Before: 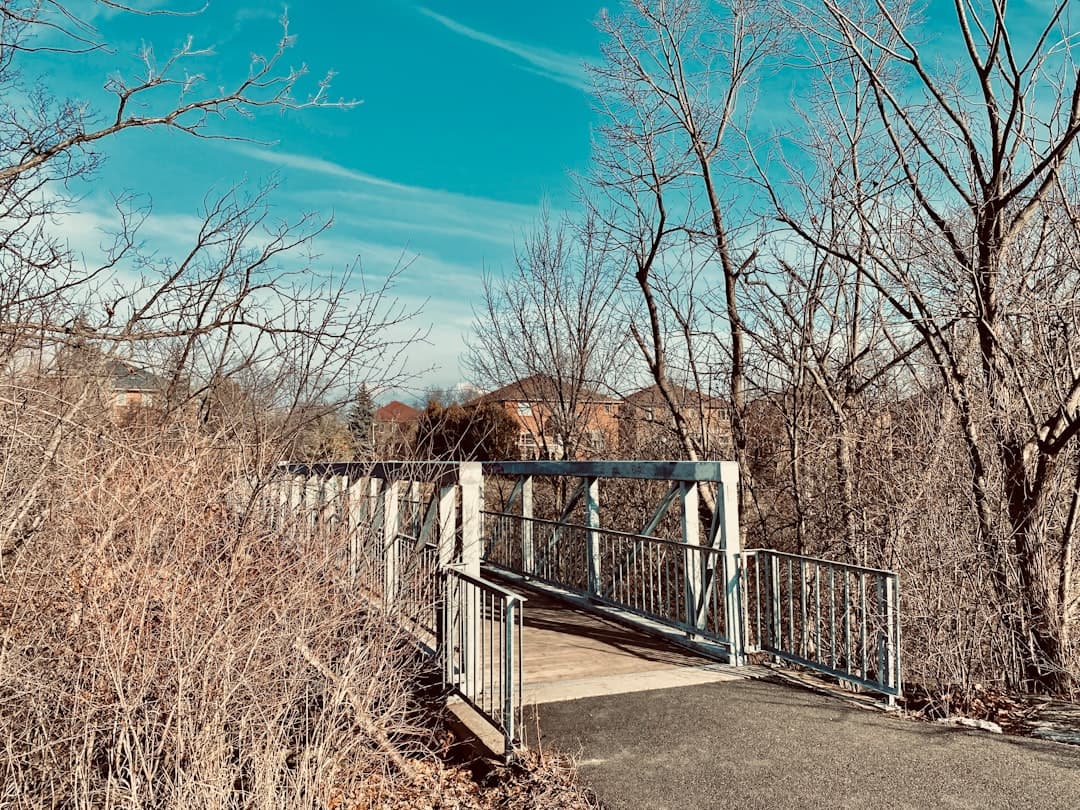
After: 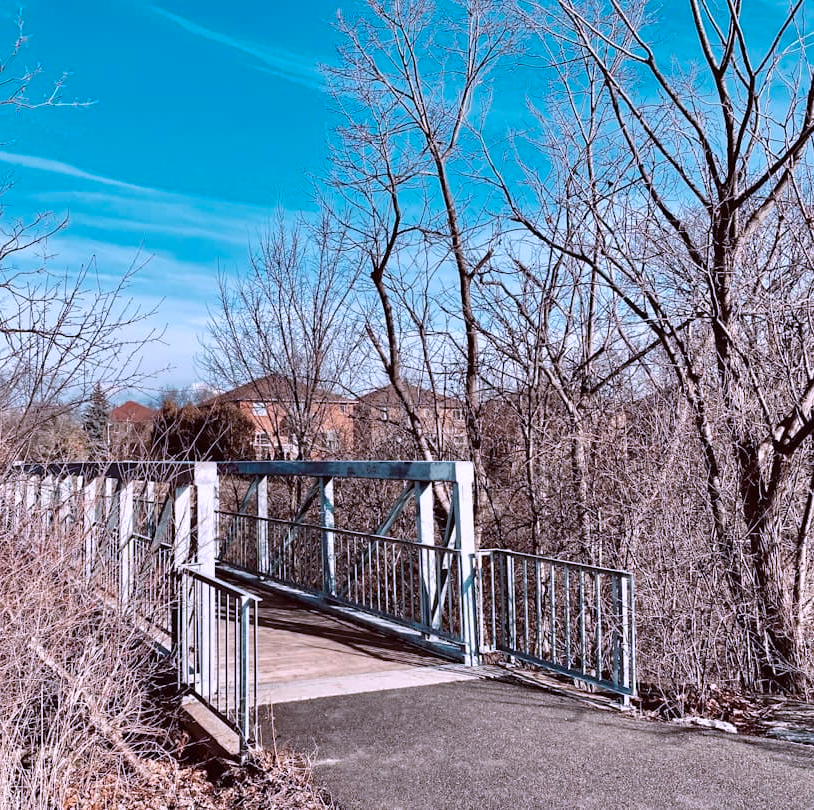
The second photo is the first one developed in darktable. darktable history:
white balance: red 1.127, blue 0.943
color calibration: illuminant as shot in camera, adaptation linear Bradford (ICC v4), x 0.406, y 0.405, temperature 3570.35 K, saturation algorithm version 1 (2020)
crop and rotate: left 24.6%
